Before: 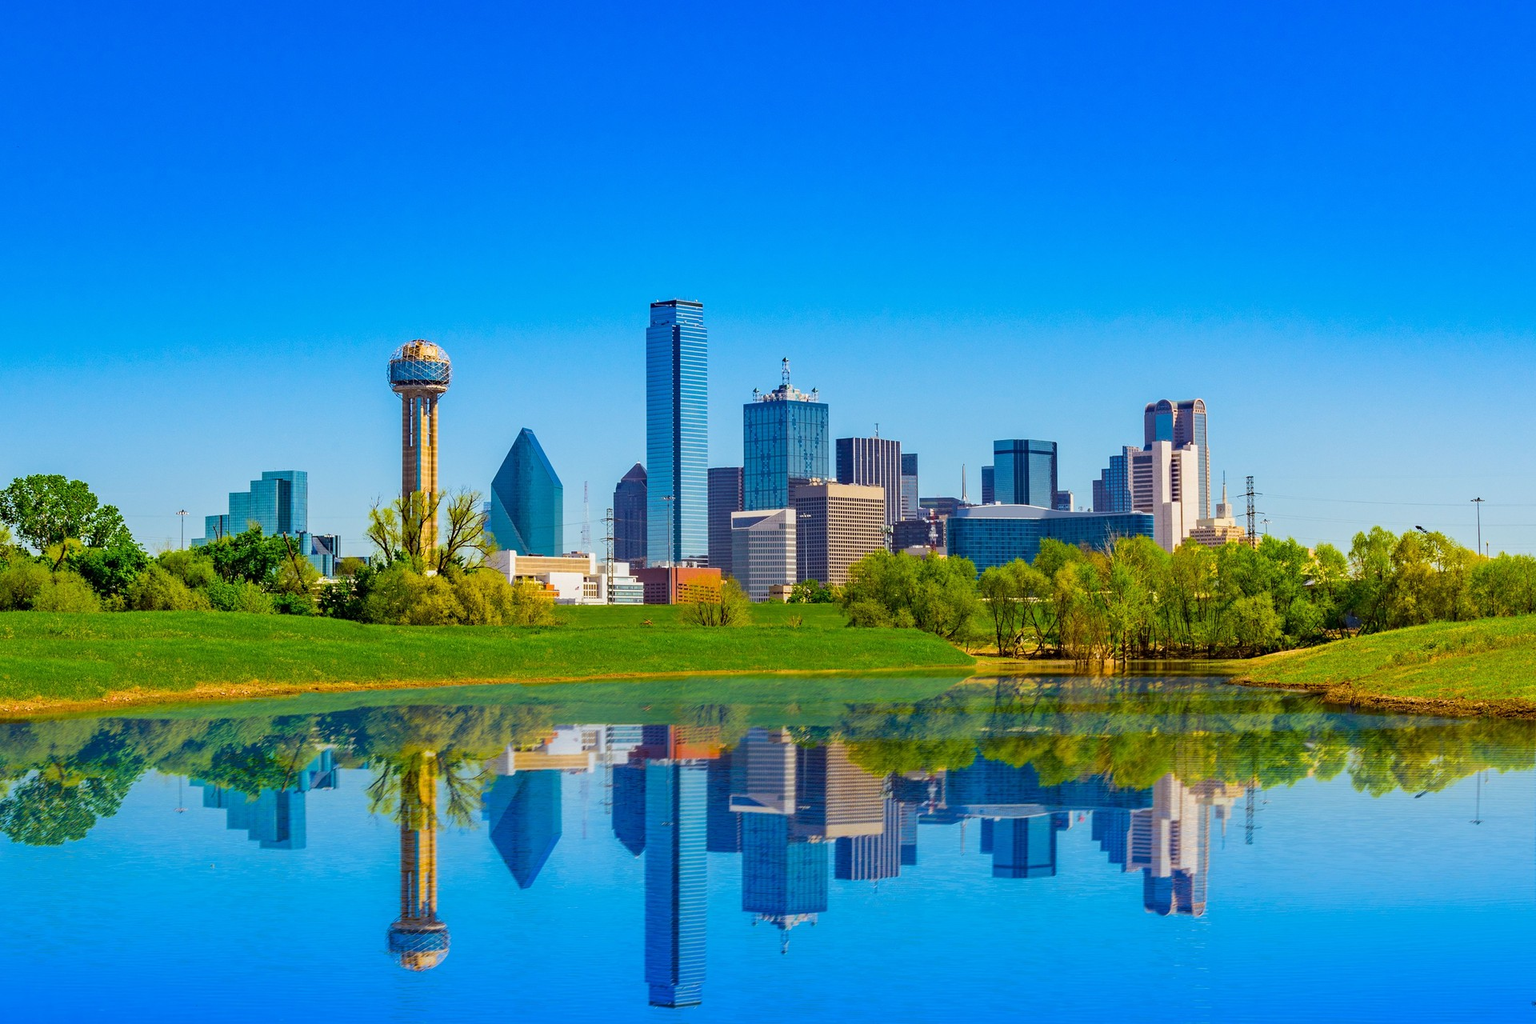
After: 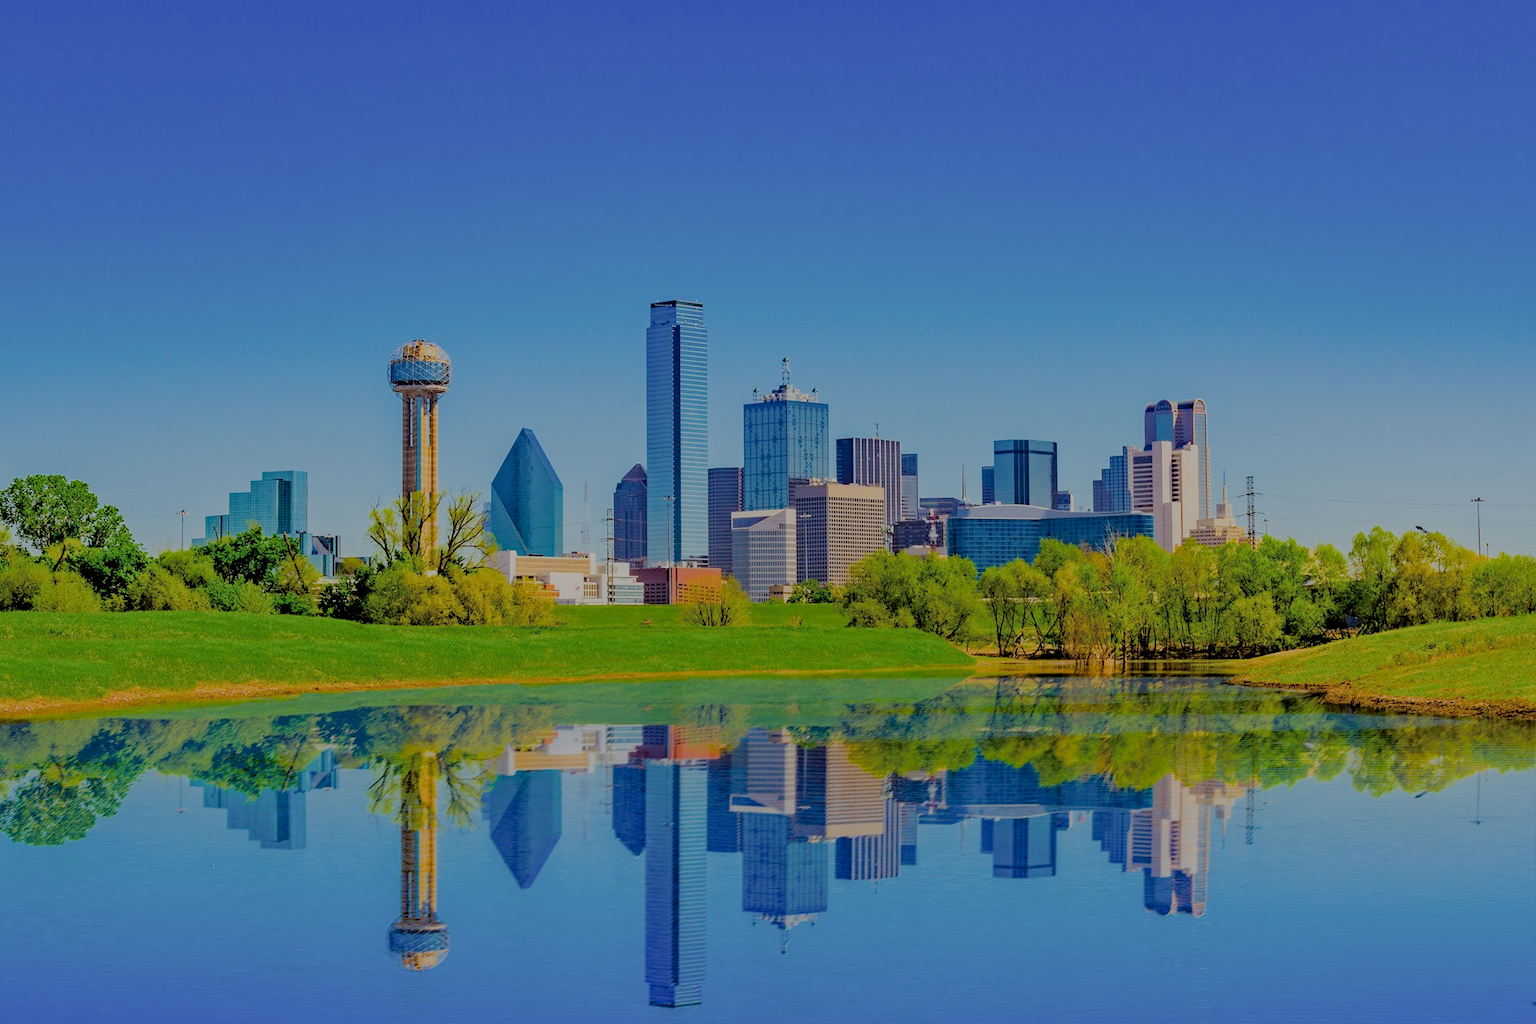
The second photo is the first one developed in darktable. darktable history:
filmic rgb: black relative exposure -4.42 EV, white relative exposure 6.58 EV, hardness 1.85, contrast 0.5
haze removal: compatibility mode true, adaptive false
